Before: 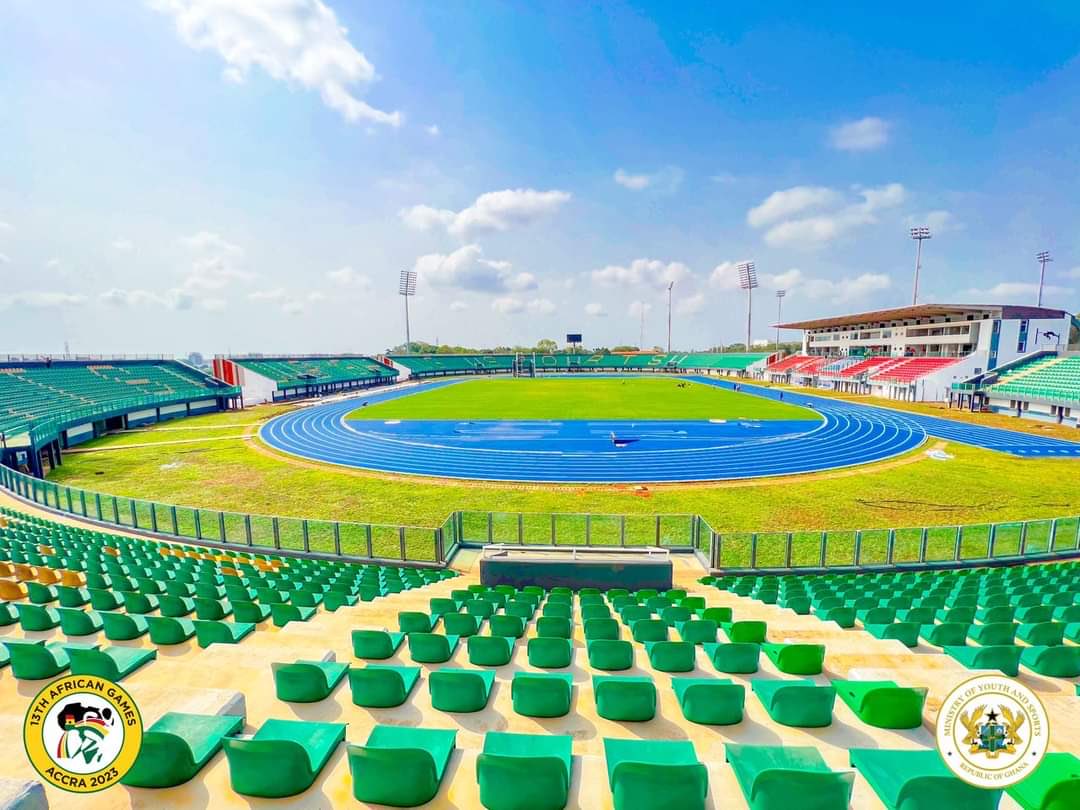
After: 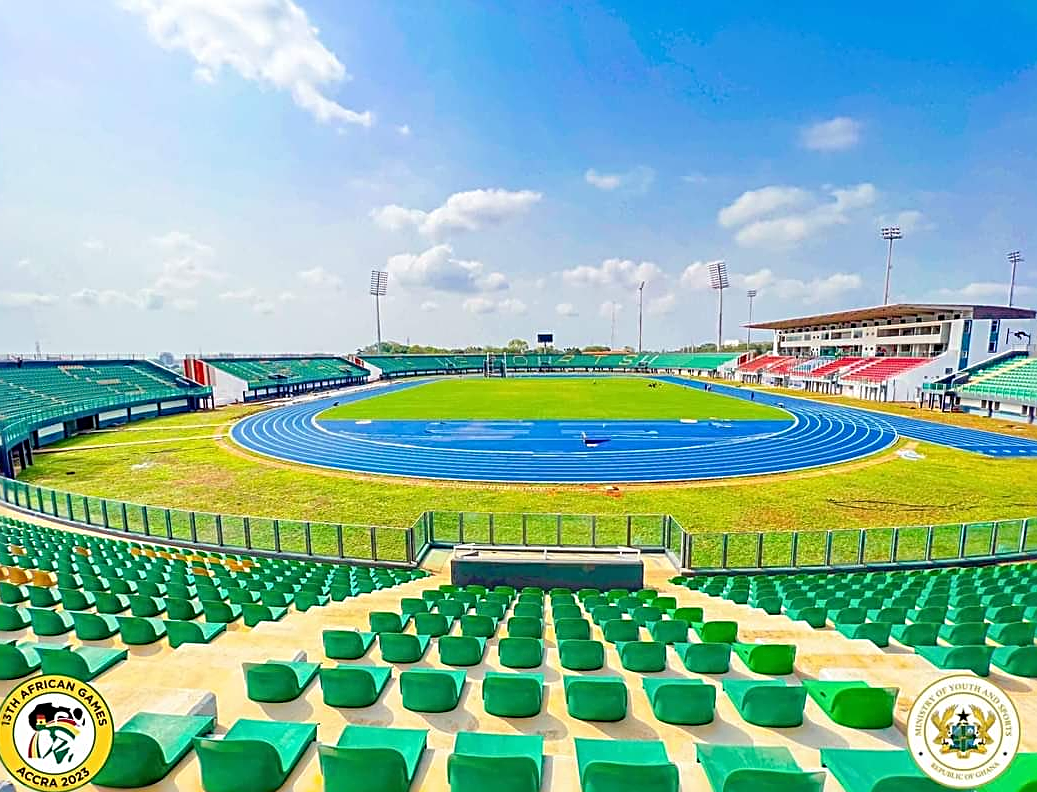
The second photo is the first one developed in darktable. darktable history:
sharpen: radius 2.591, amount 0.688
crop and rotate: left 2.697%, right 1.253%, bottom 2.101%
